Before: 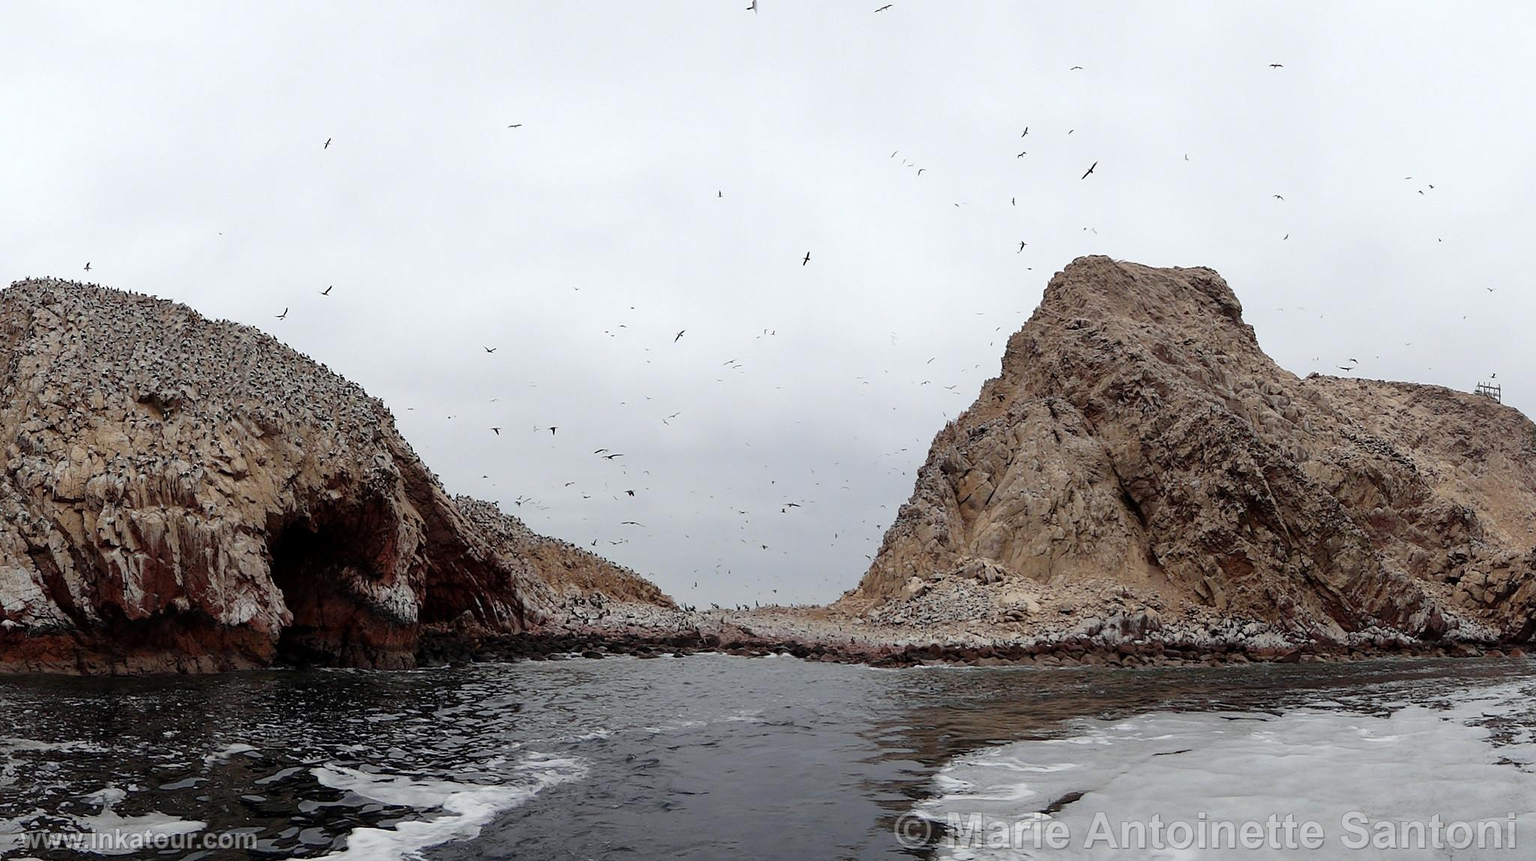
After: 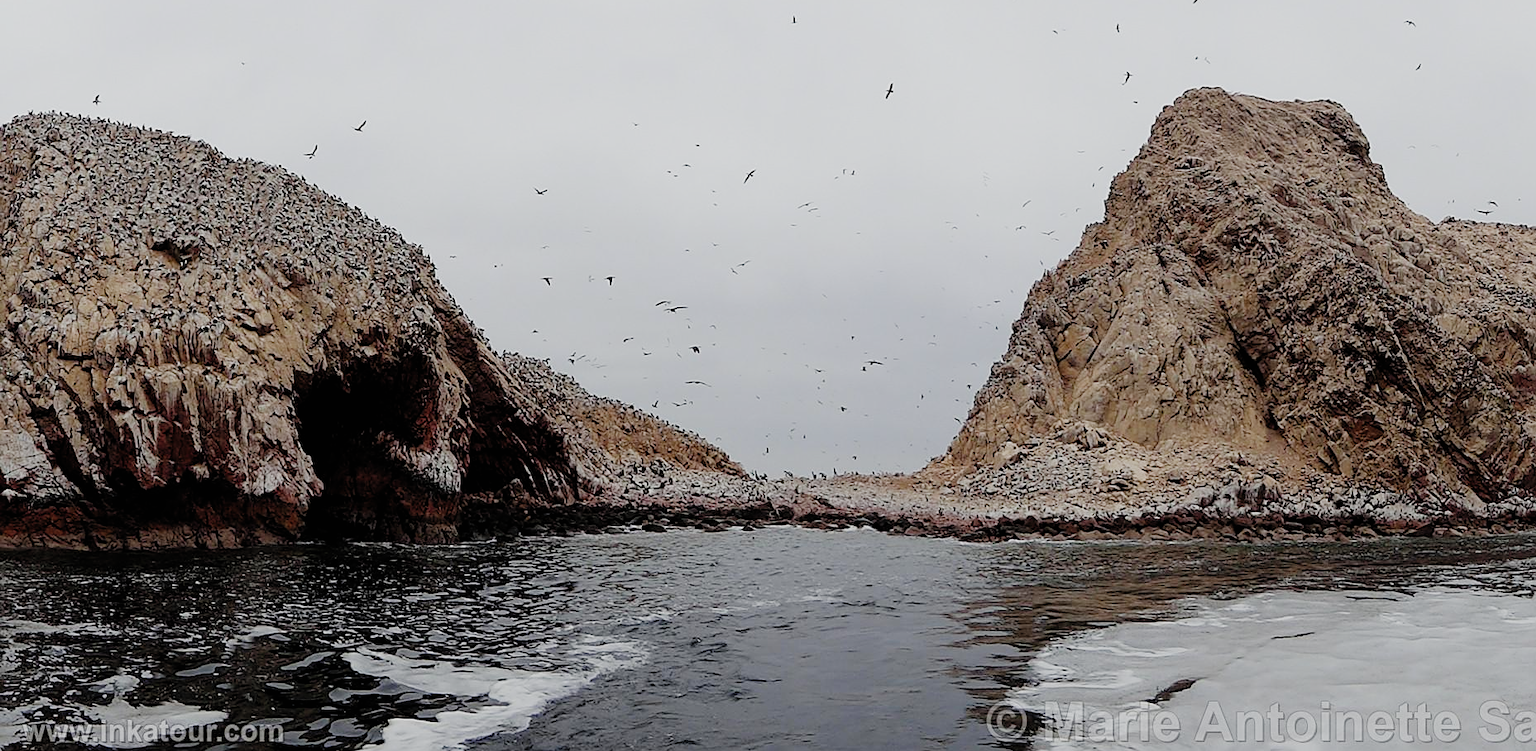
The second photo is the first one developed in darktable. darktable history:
crop: top 20.535%, right 9.323%, bottom 0.281%
contrast brightness saturation: contrast 0.034, brightness 0.06, saturation 0.13
sharpen: on, module defaults
filmic rgb: black relative exposure -7.65 EV, white relative exposure 4.56 EV, hardness 3.61, preserve chrominance no, color science v5 (2021)
